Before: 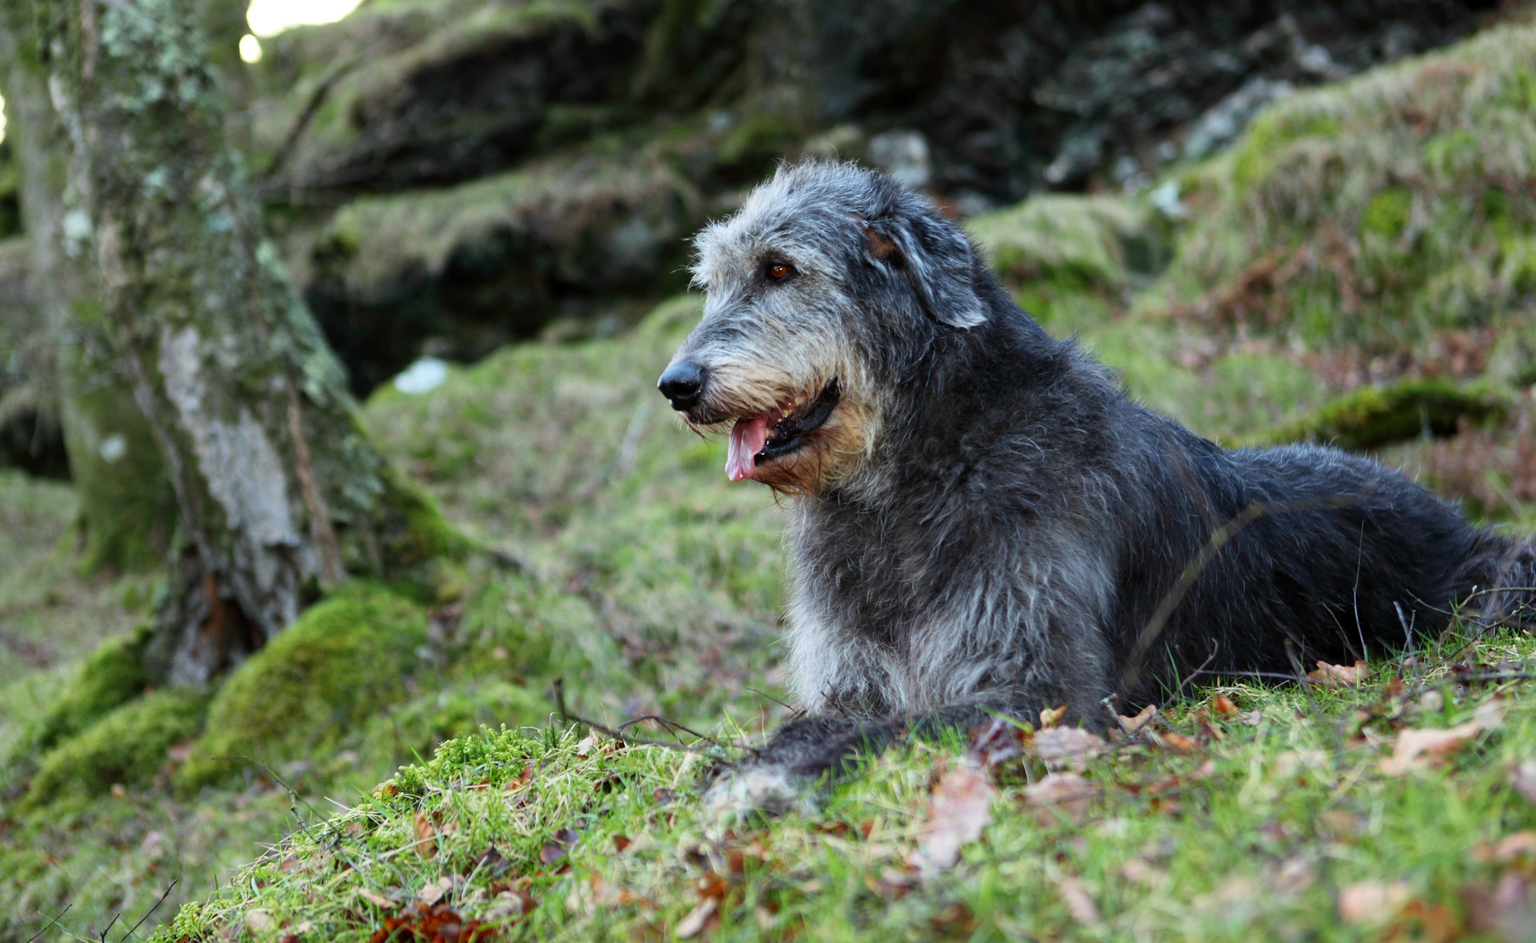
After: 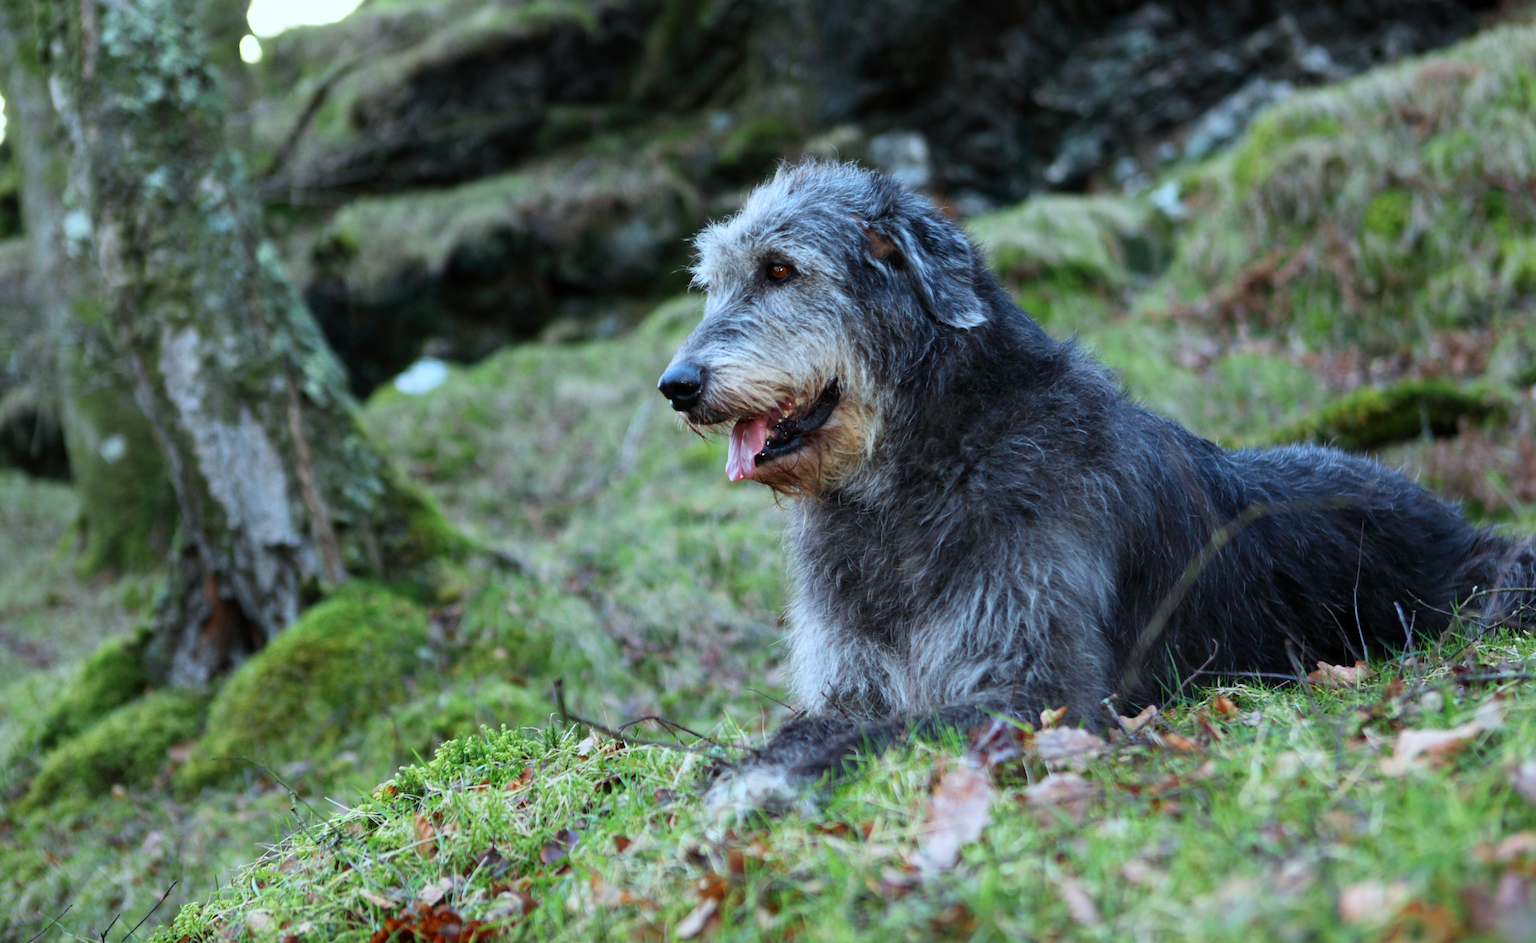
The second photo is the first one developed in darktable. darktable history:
color calibration: illuminant custom, x 0.368, y 0.373, temperature 4347.45 K
